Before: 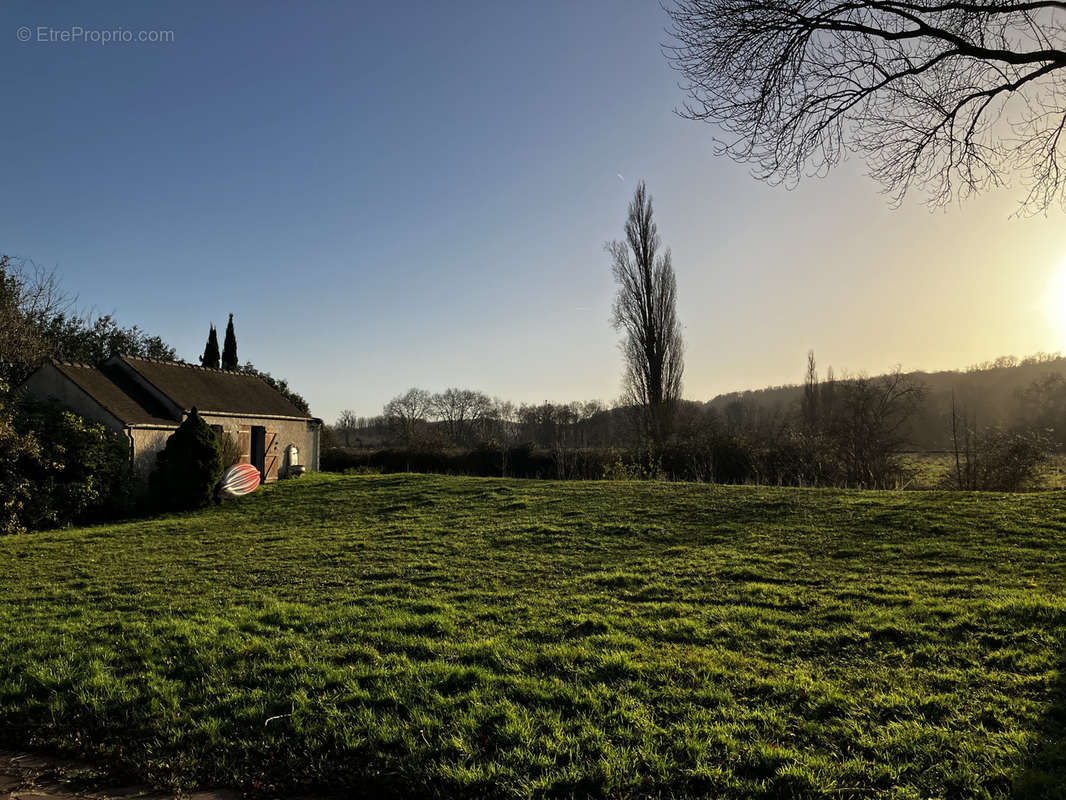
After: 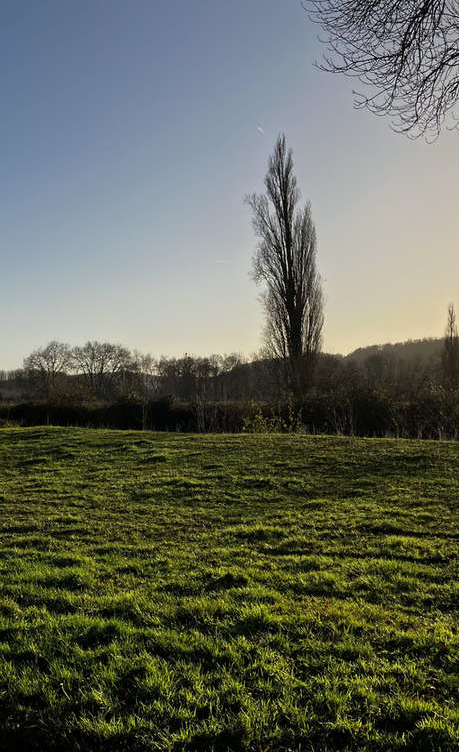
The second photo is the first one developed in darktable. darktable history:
color correction: highlights b* 2.97
crop: left 33.773%, top 5.938%, right 23.148%
